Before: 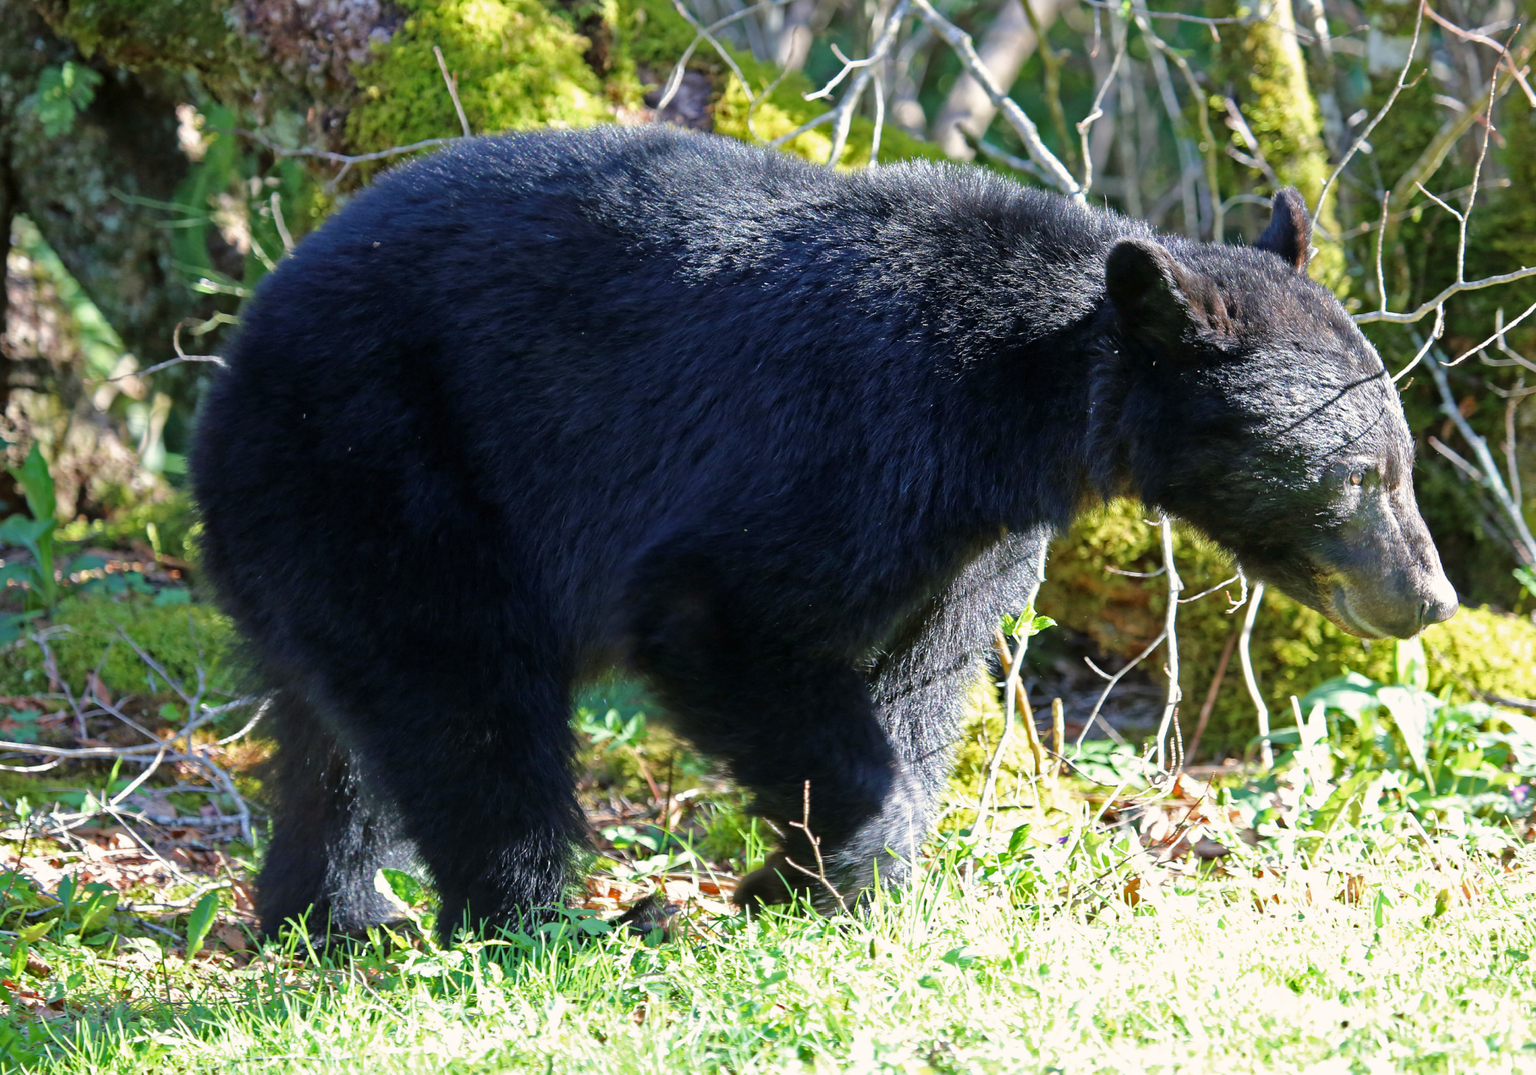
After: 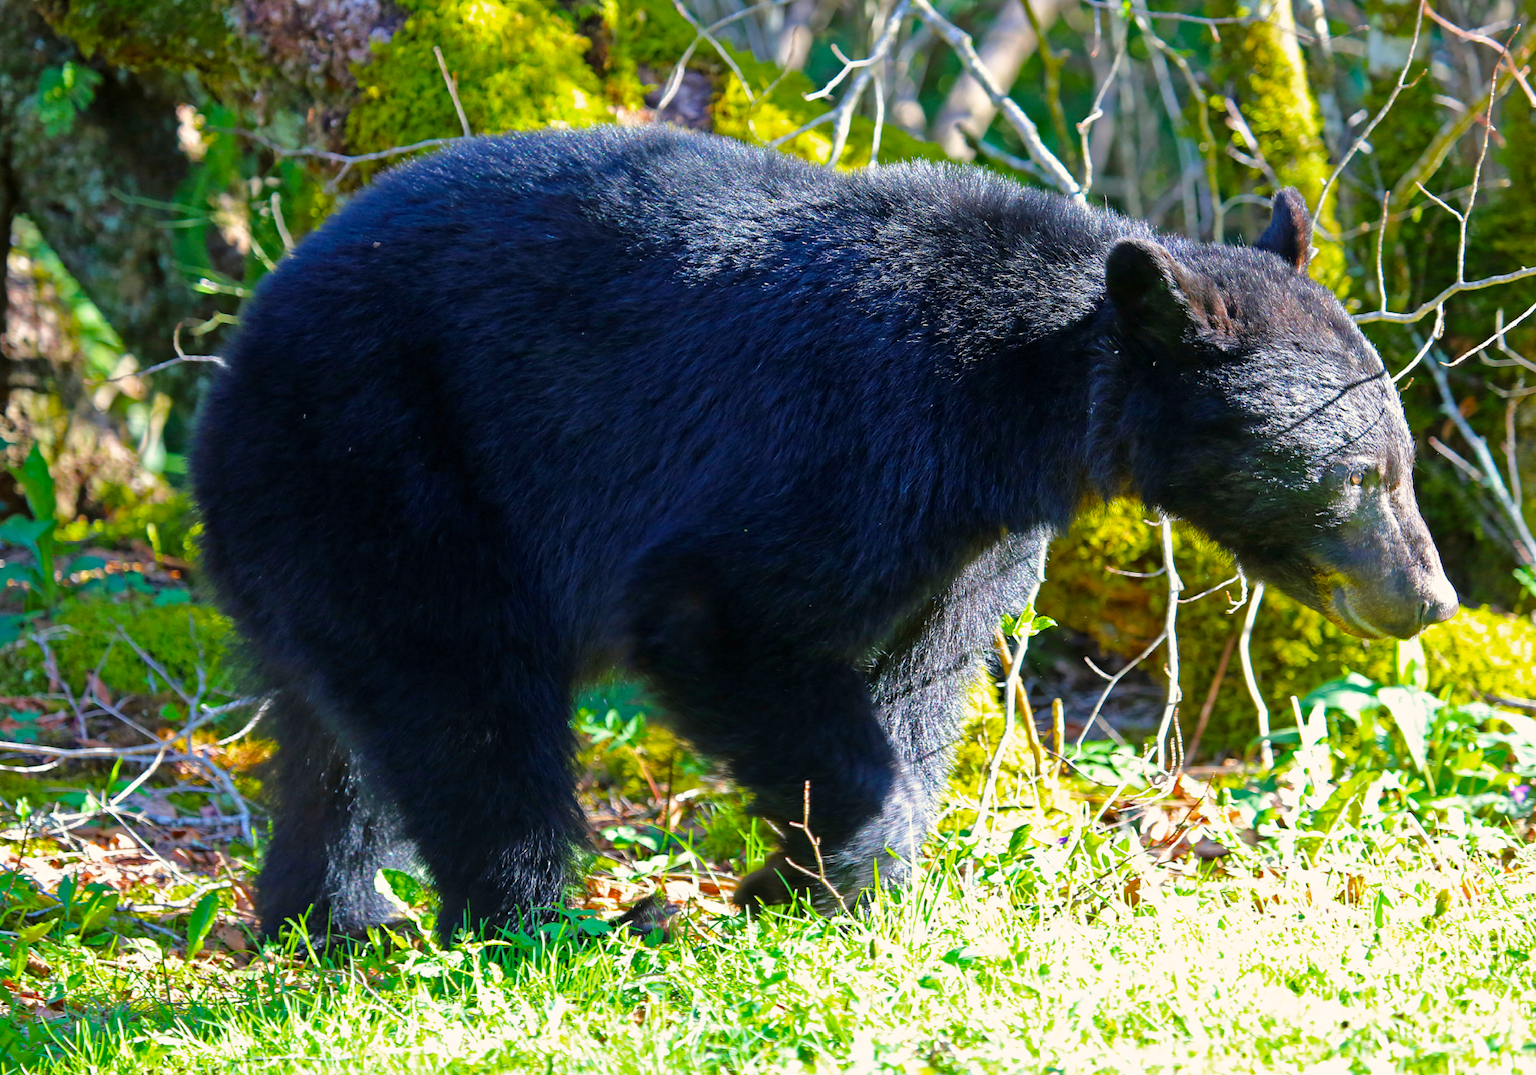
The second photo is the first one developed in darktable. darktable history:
color balance rgb: shadows lift › chroma 1.451%, shadows lift › hue 259.12°, perceptual saturation grading › global saturation 75.285%, perceptual saturation grading › shadows -31.072%
